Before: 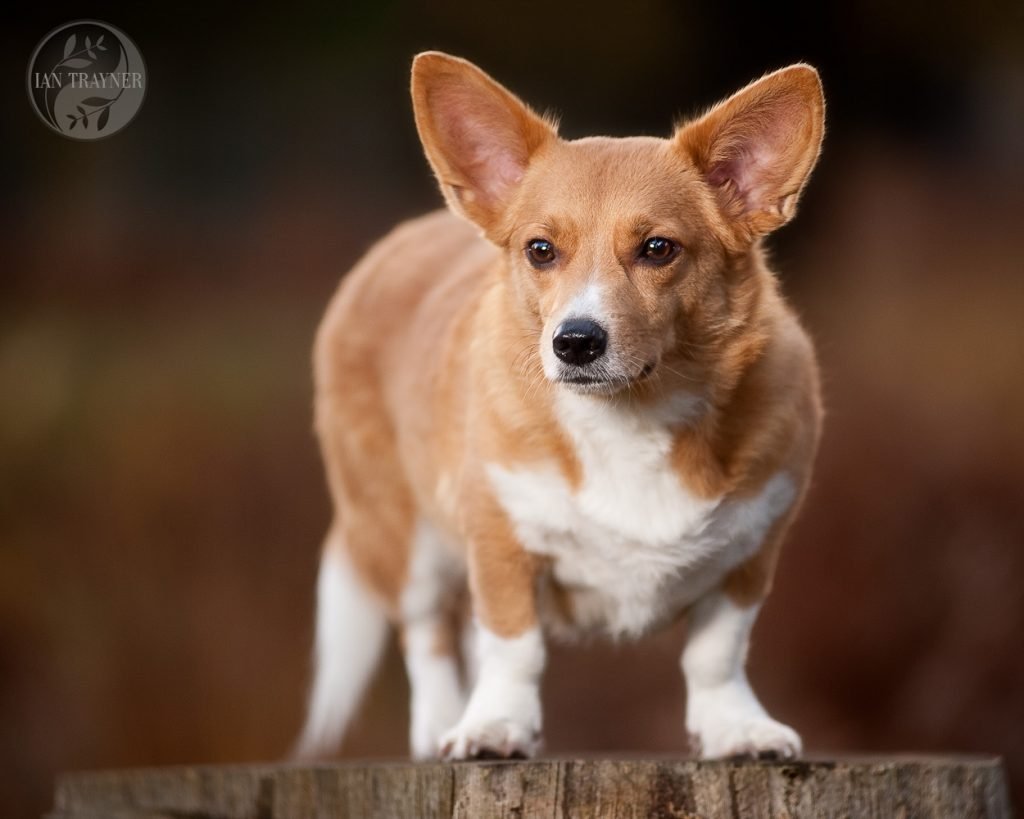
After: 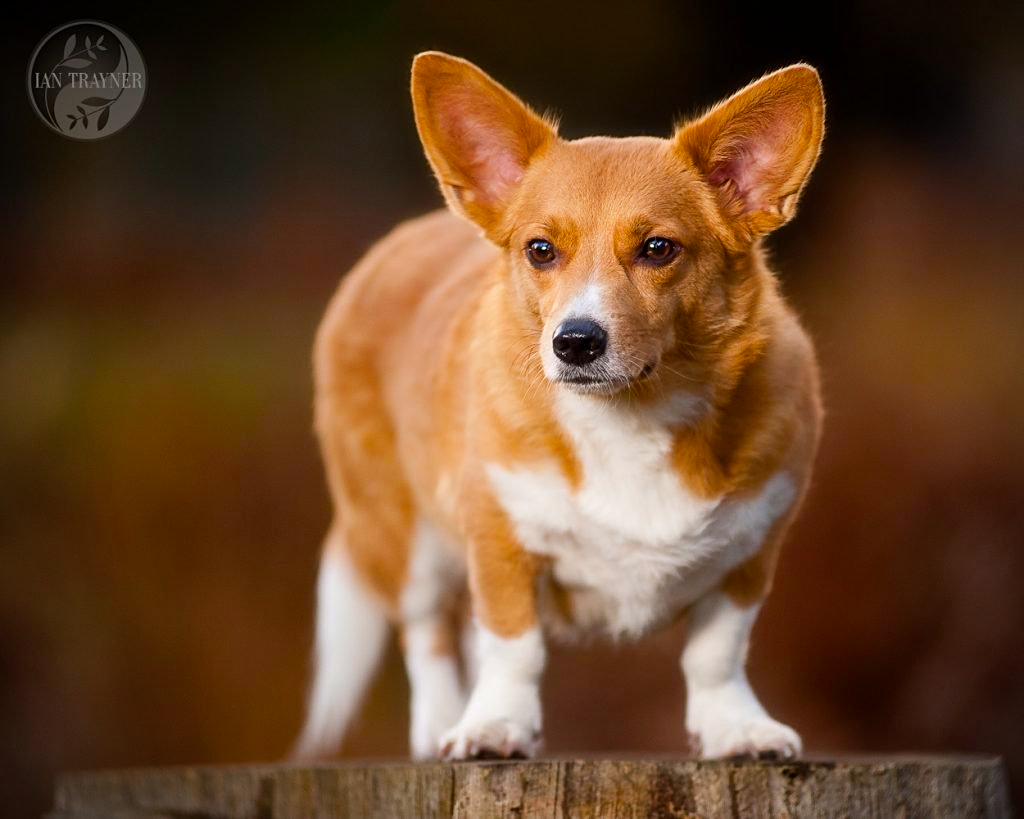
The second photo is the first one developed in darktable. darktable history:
sharpen: amount 0.2
vignetting: fall-off radius 60.92%
color balance rgb: linear chroma grading › global chroma 15%, perceptual saturation grading › global saturation 30%
